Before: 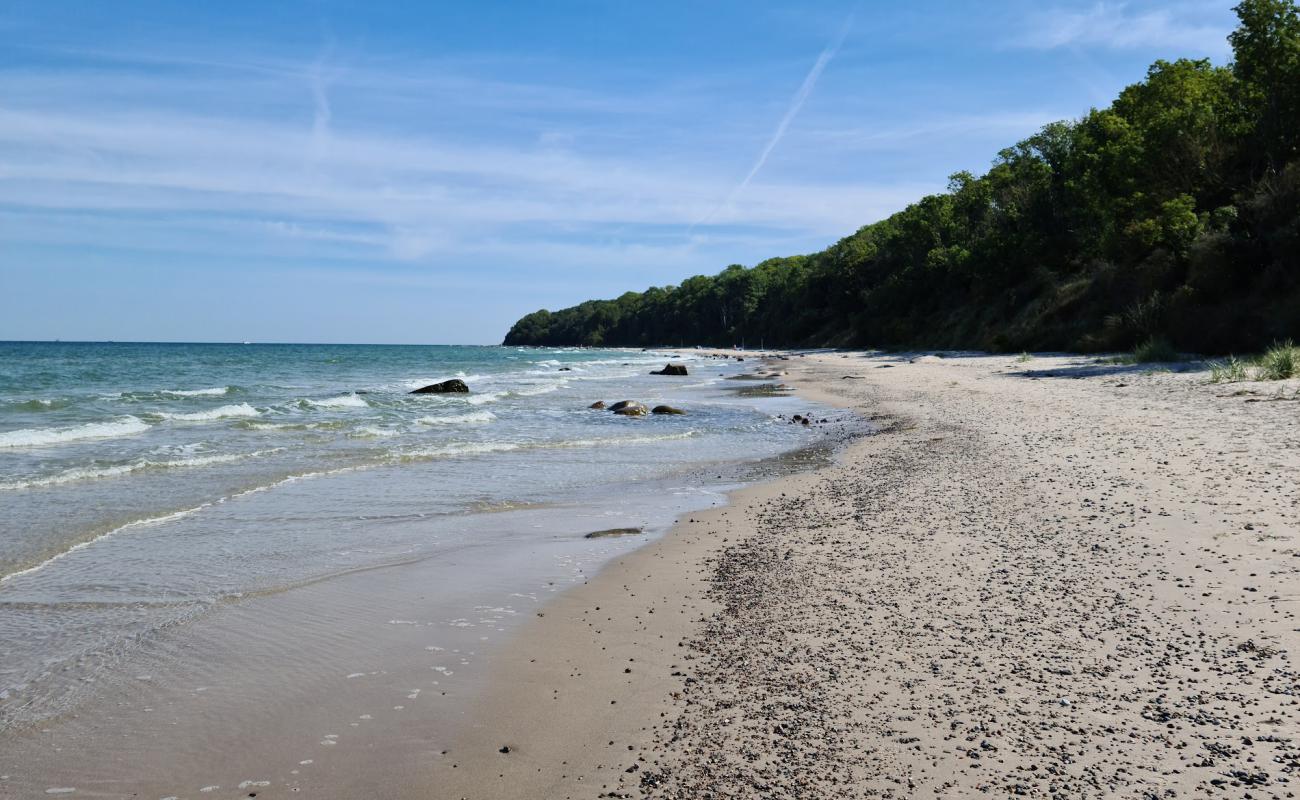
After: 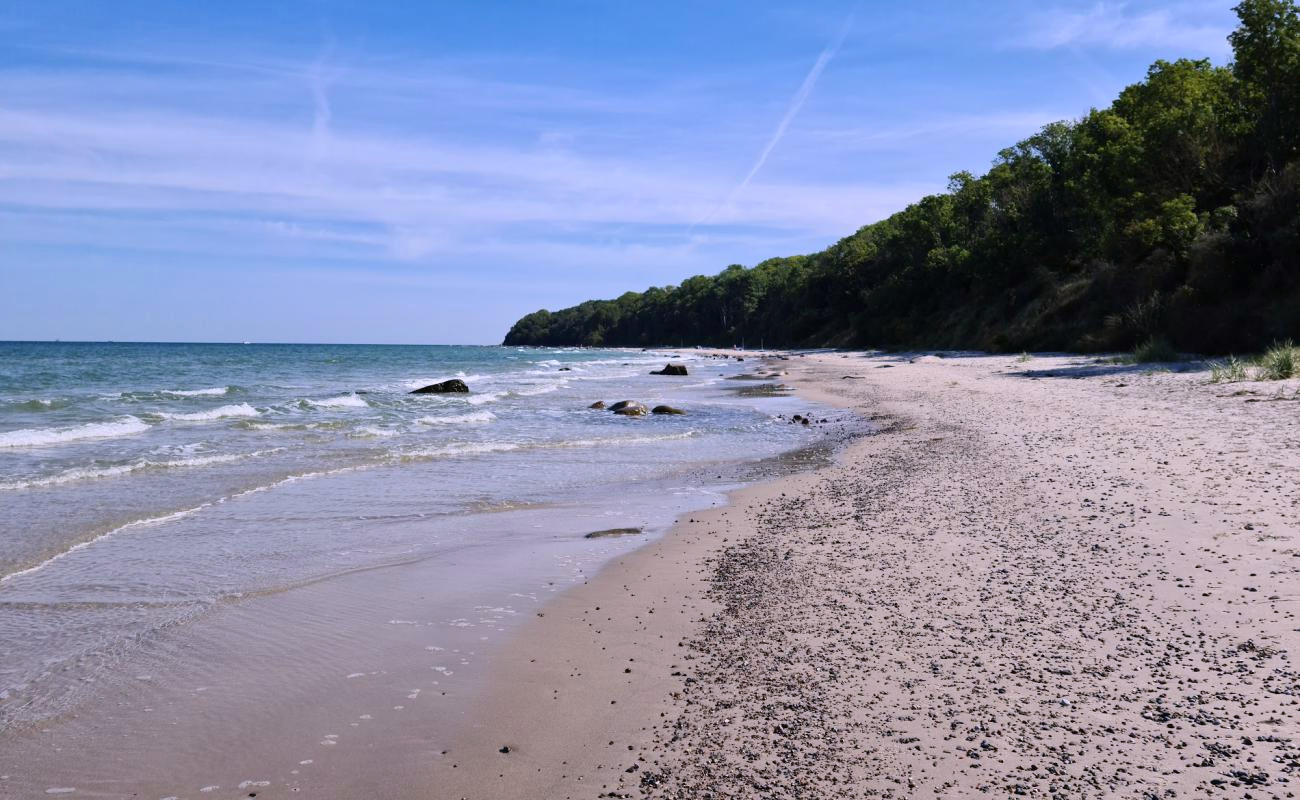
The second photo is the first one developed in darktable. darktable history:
color calibration: output R [1.063, -0.012, -0.003, 0], output B [-0.079, 0.047, 1, 0], x 0.37, y 0.382, temperature 4302.48 K
